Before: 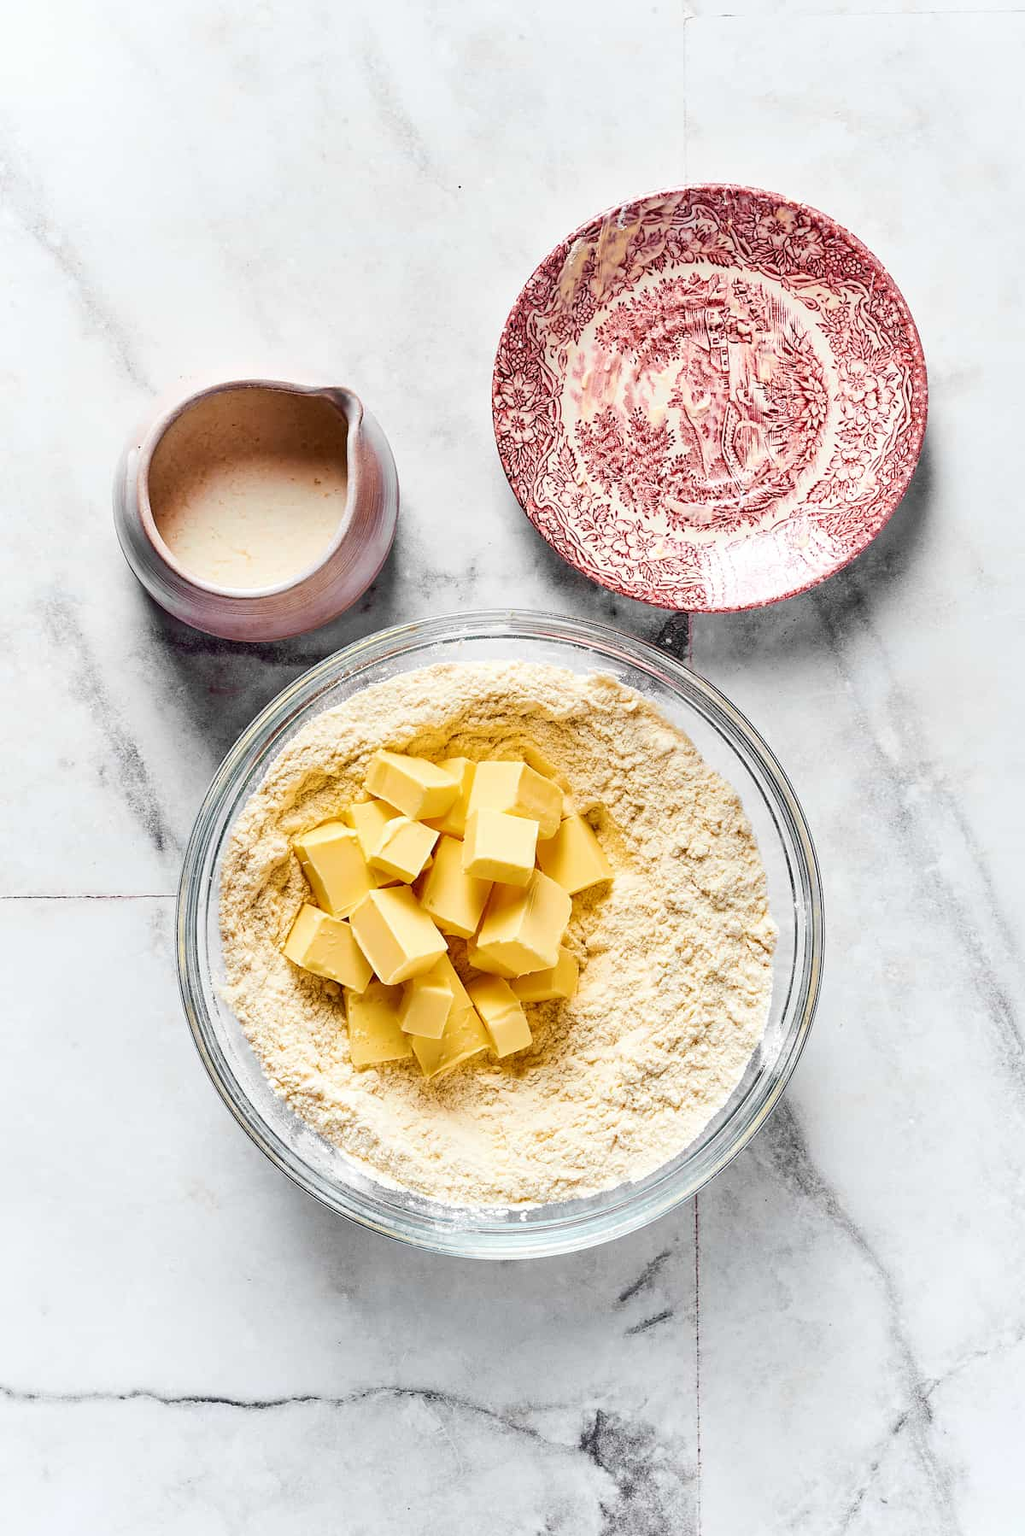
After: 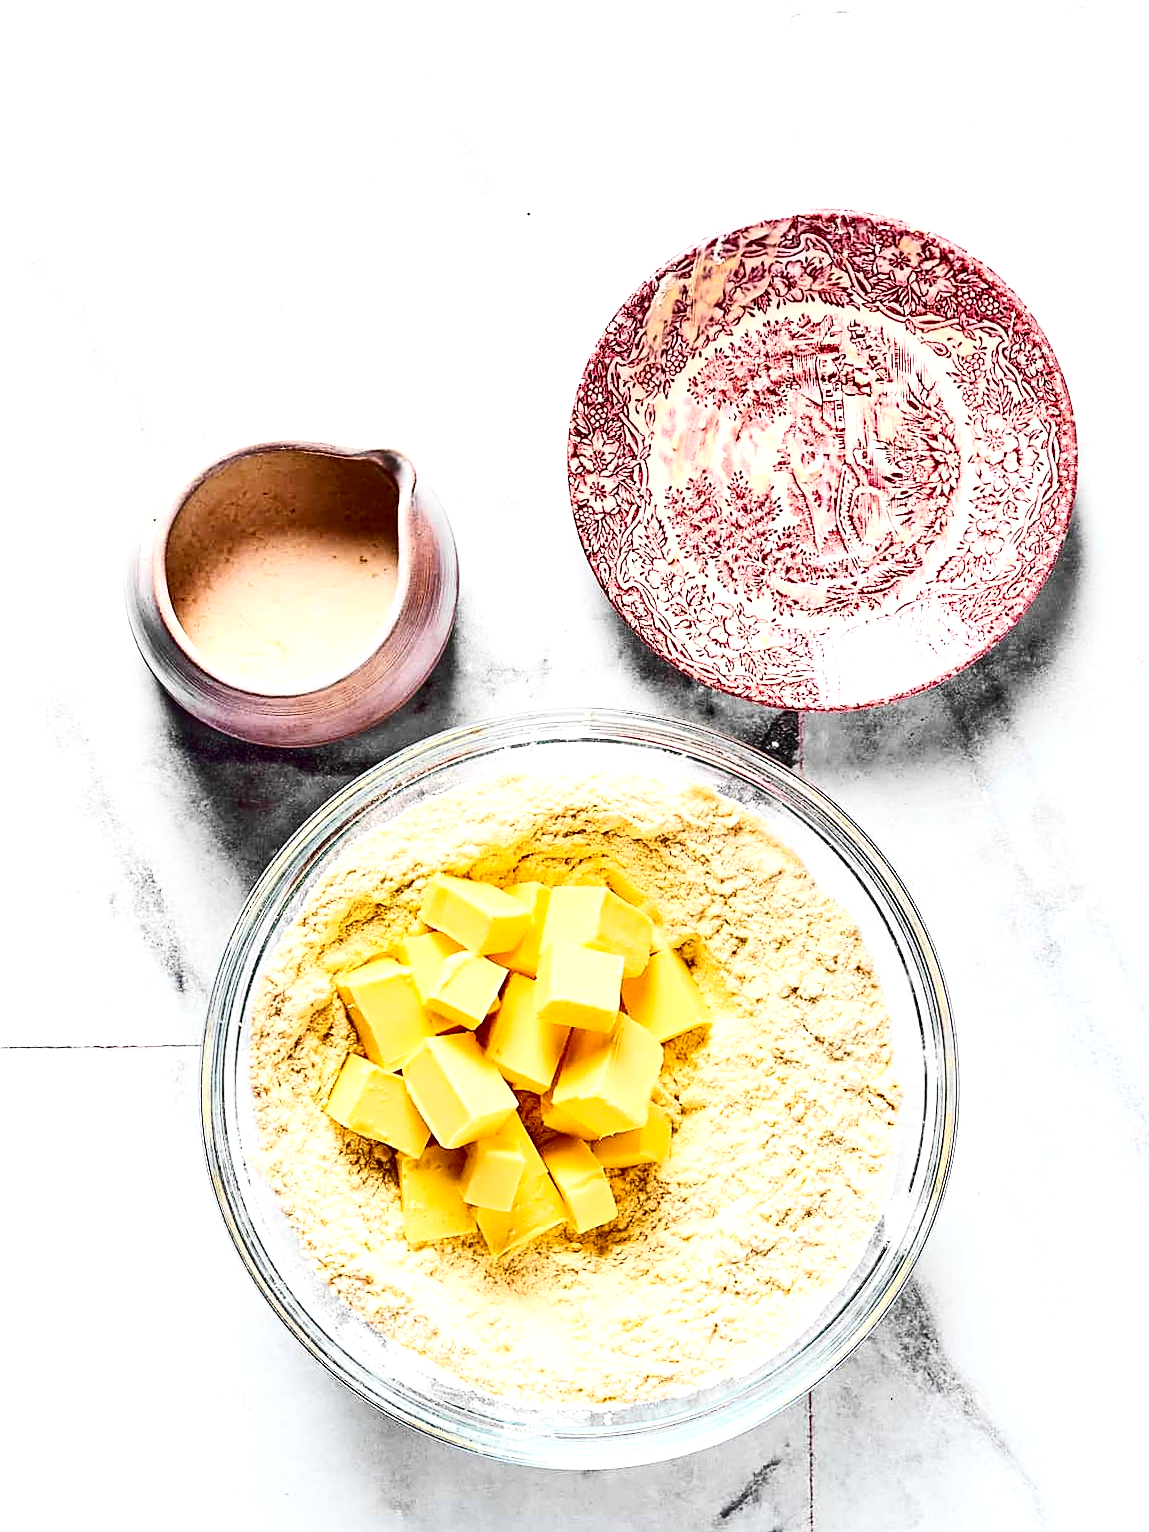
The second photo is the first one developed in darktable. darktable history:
crop and rotate: angle 0.215°, left 0.309%, right 3.33%, bottom 14.297%
exposure: black level correction 0.001, exposure 0.499 EV, compensate highlight preservation false
contrast brightness saturation: contrast 0.304, brightness -0.069, saturation 0.167
sharpen: on, module defaults
